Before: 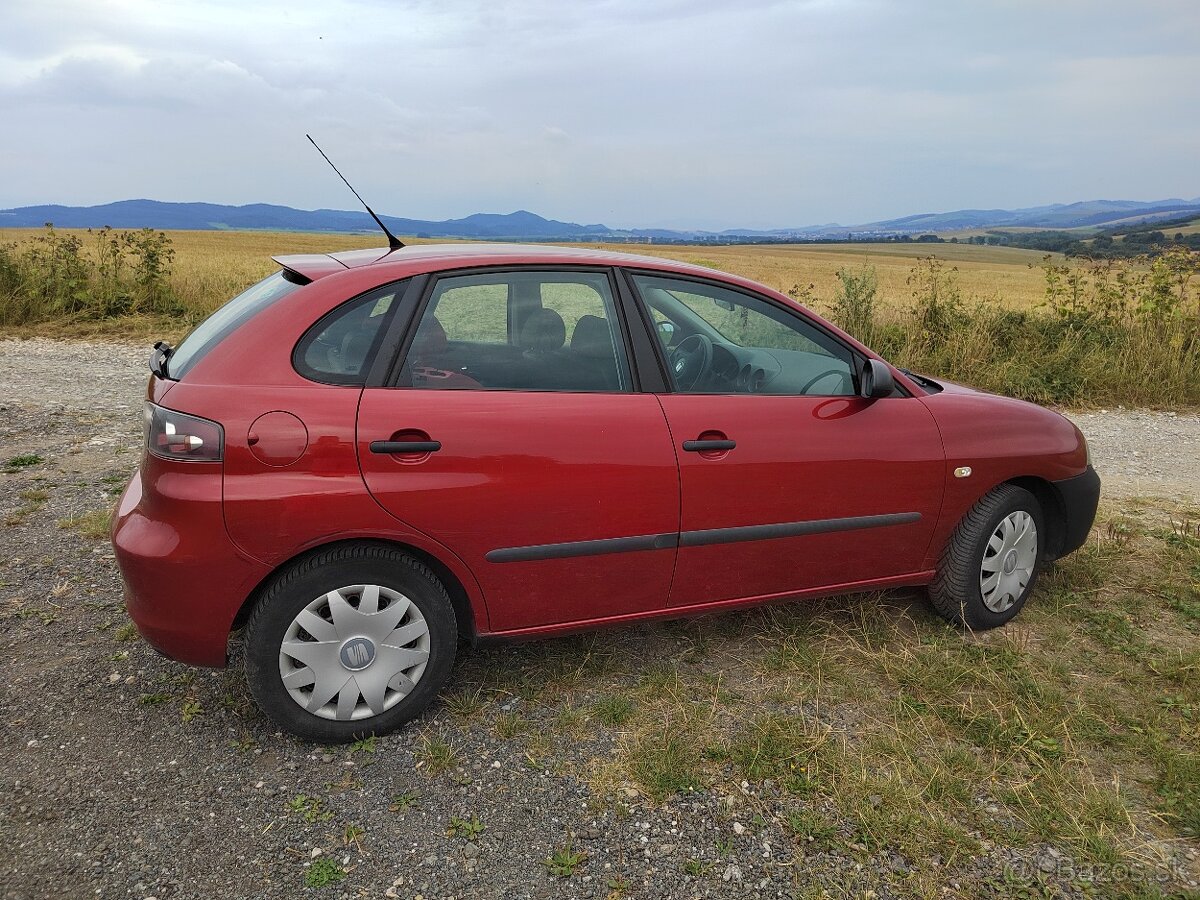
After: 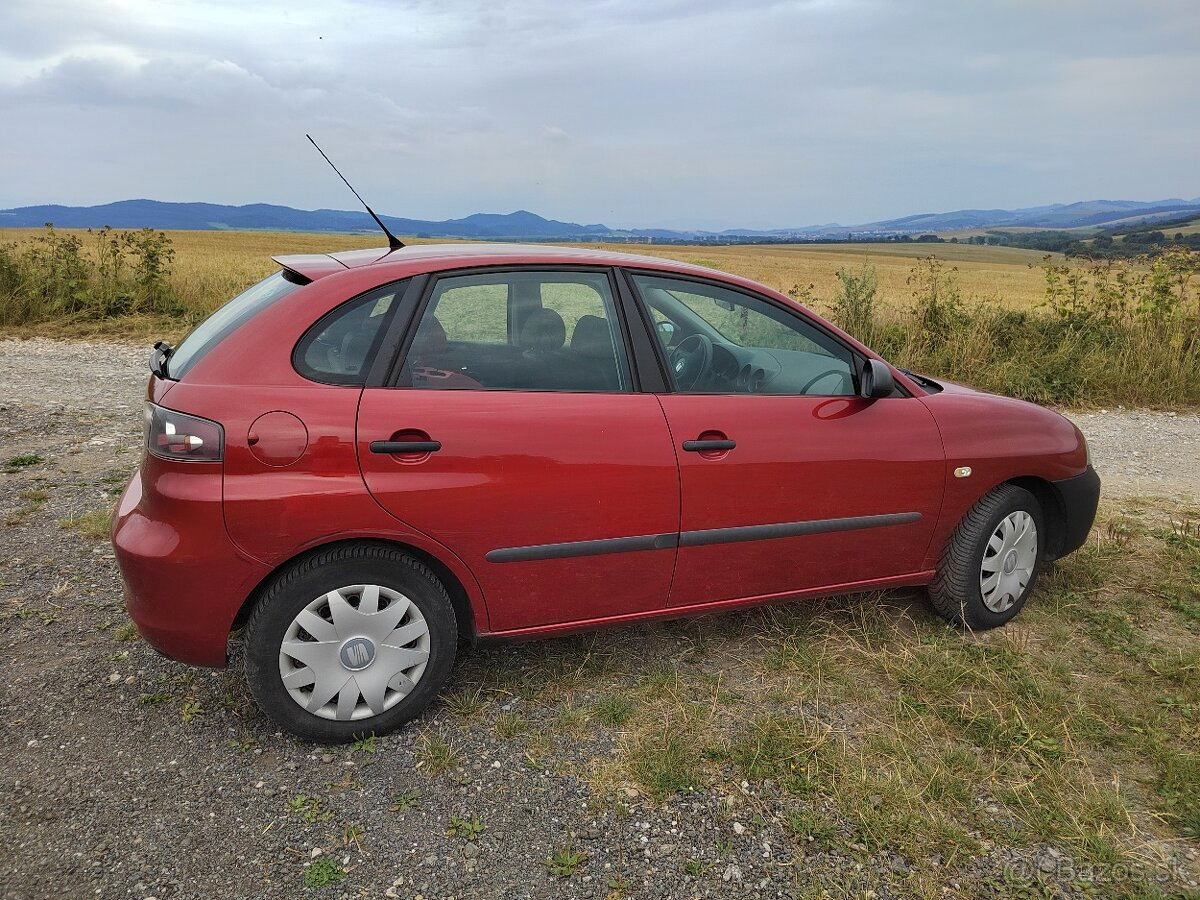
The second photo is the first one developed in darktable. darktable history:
shadows and highlights: shadows 49, highlights -41, soften with gaussian
contrast equalizer: y [[0.5 ×6], [0.5 ×6], [0.5, 0.5, 0.501, 0.545, 0.707, 0.863], [0 ×6], [0 ×6]]
